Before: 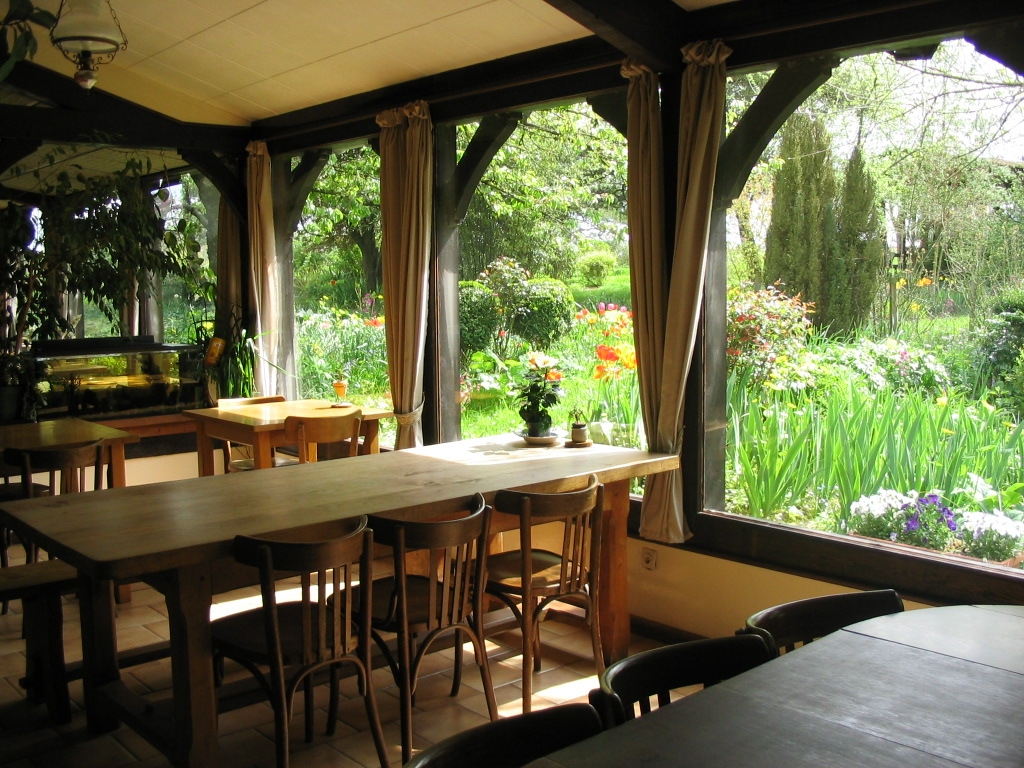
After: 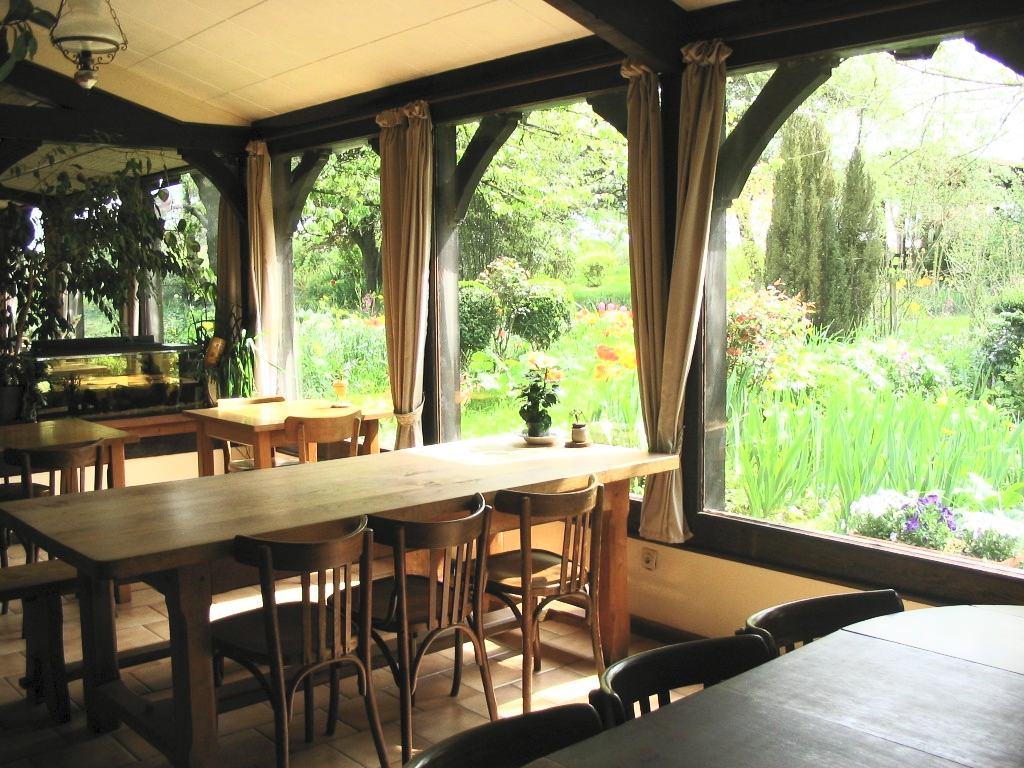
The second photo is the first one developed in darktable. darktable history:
contrast brightness saturation: contrast 0.39, brightness 0.53
